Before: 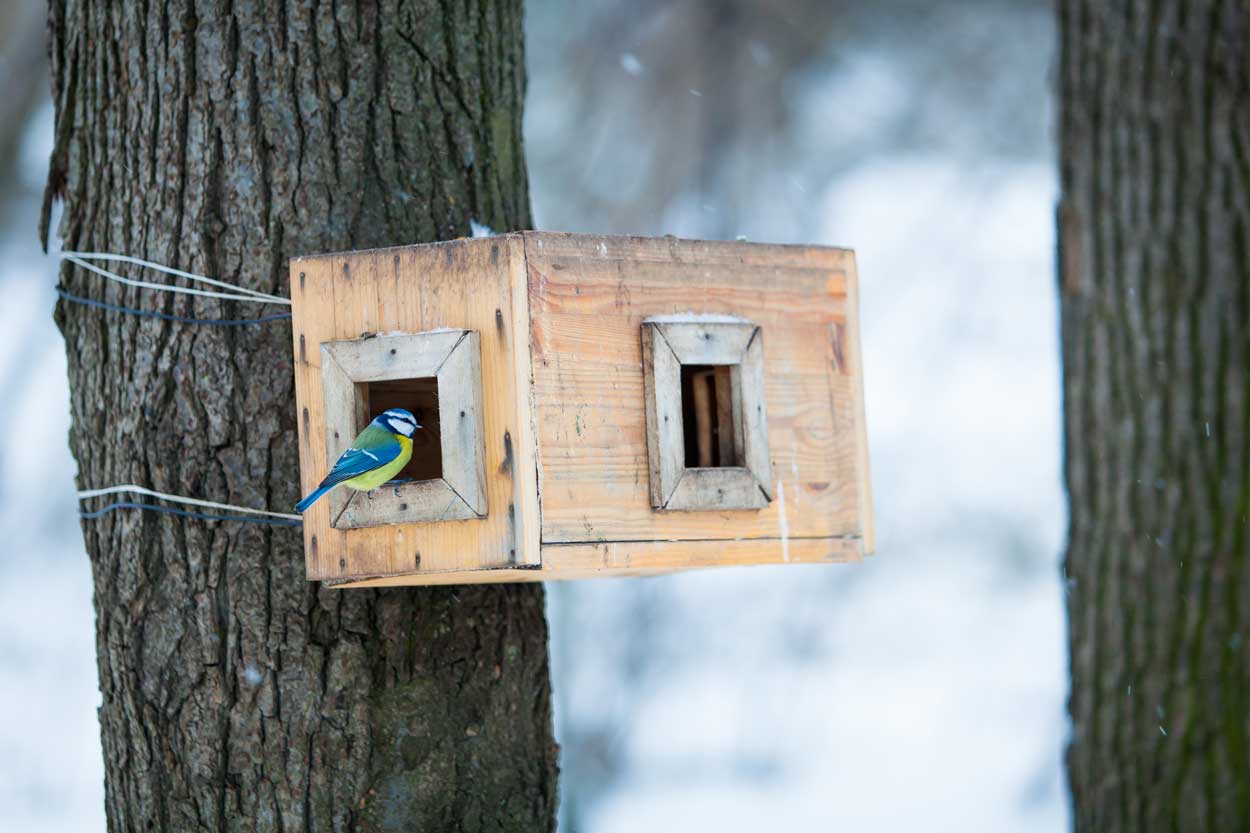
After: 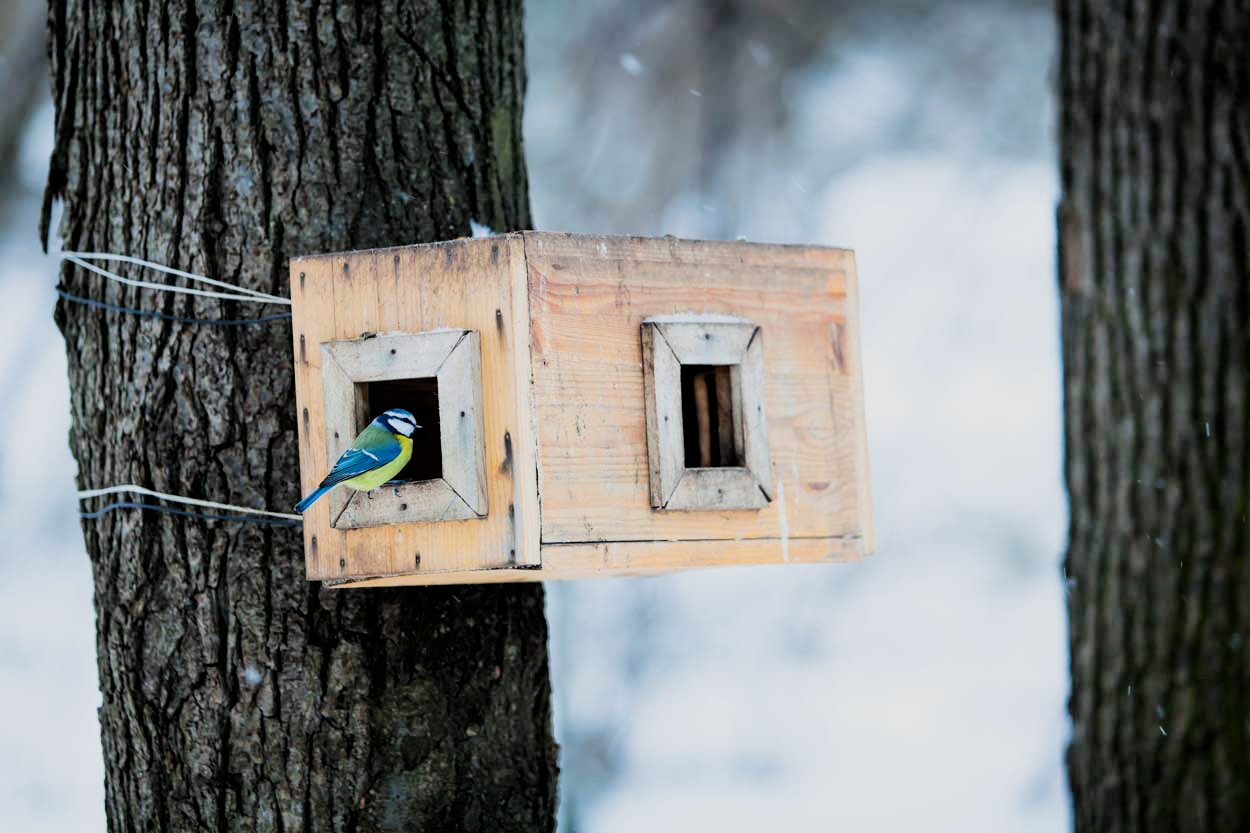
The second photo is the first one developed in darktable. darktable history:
filmic rgb: black relative exposure -5.04 EV, white relative exposure 4 EV, hardness 2.9, contrast 1.387, highlights saturation mix -28.67%
